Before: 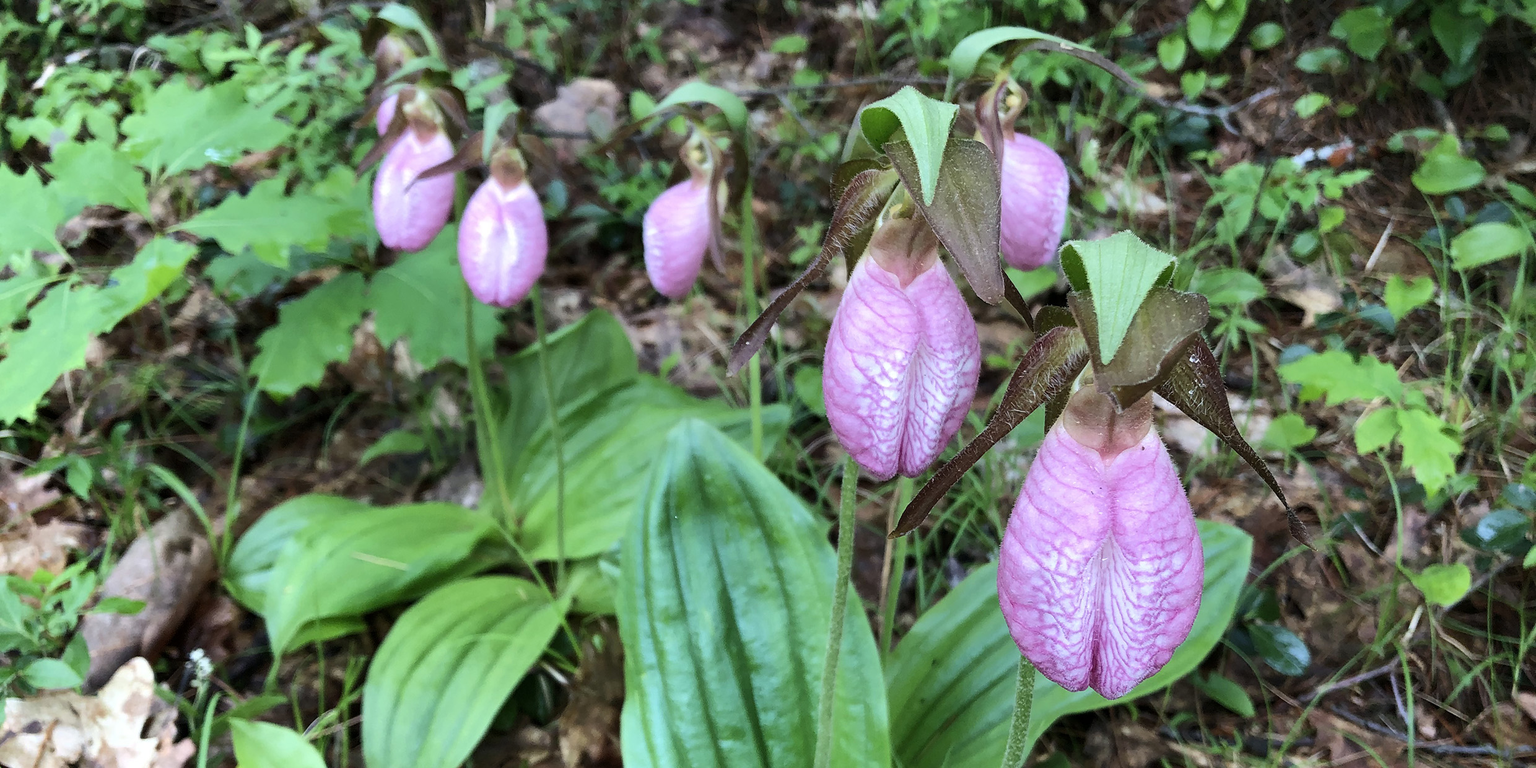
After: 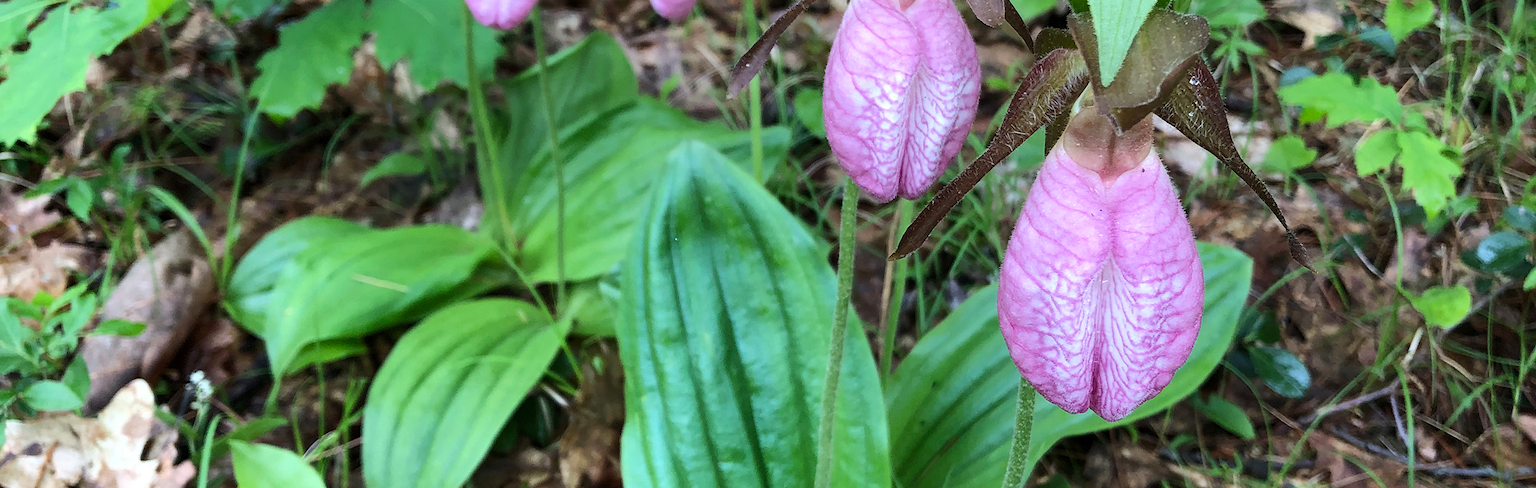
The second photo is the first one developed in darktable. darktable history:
crop and rotate: top 36.329%
